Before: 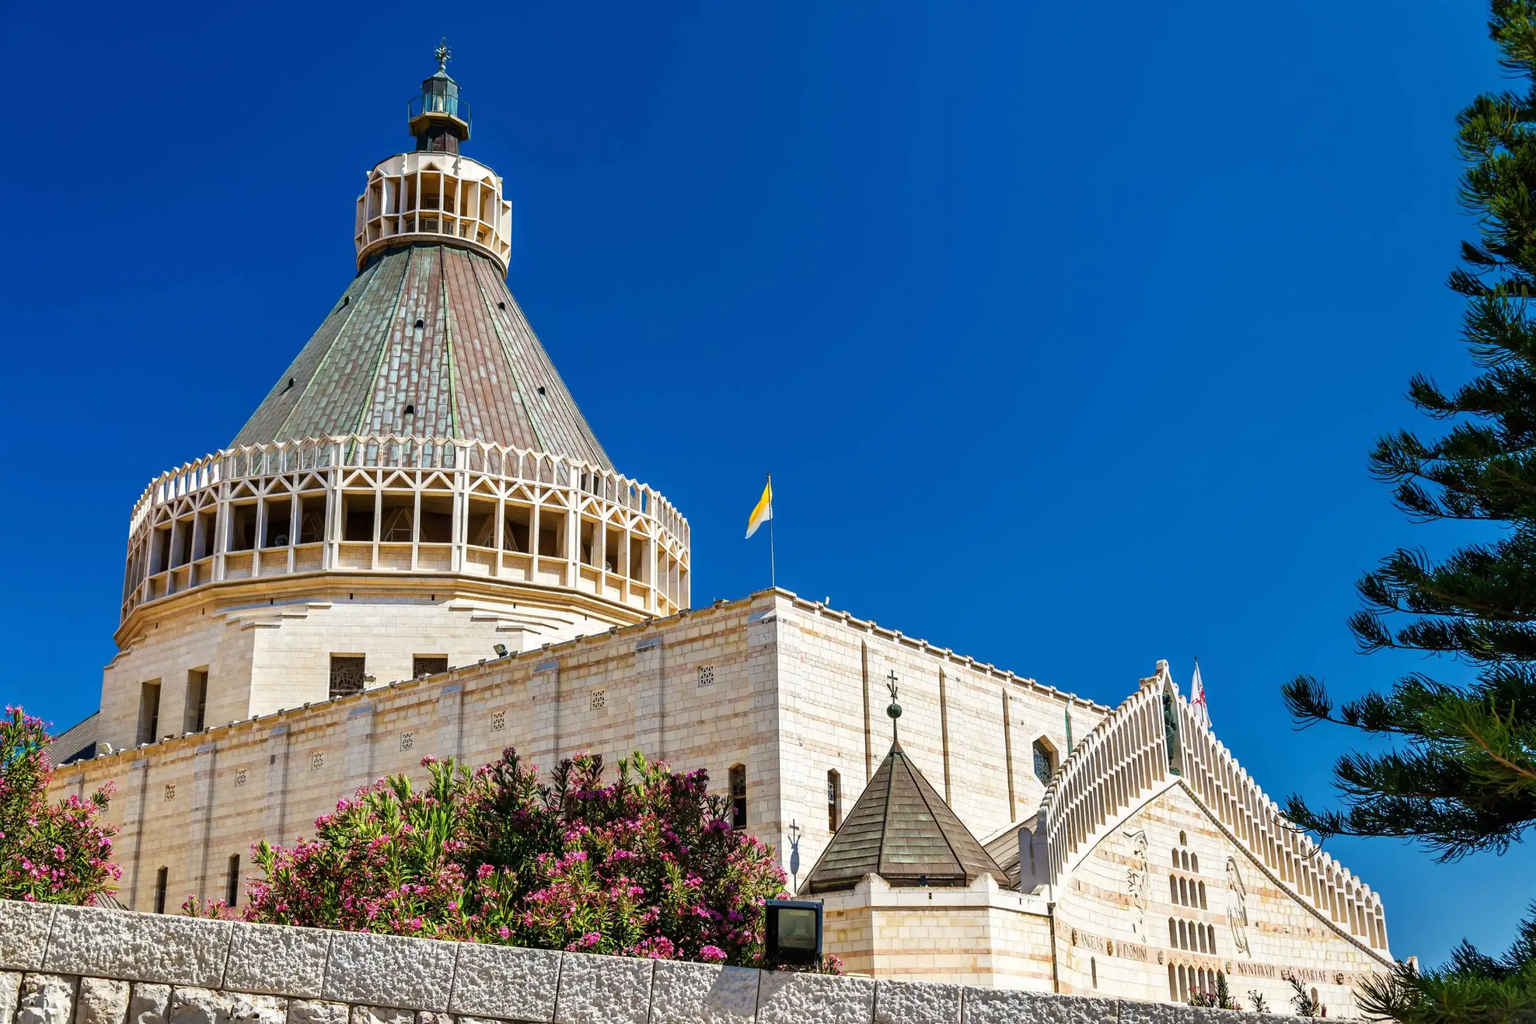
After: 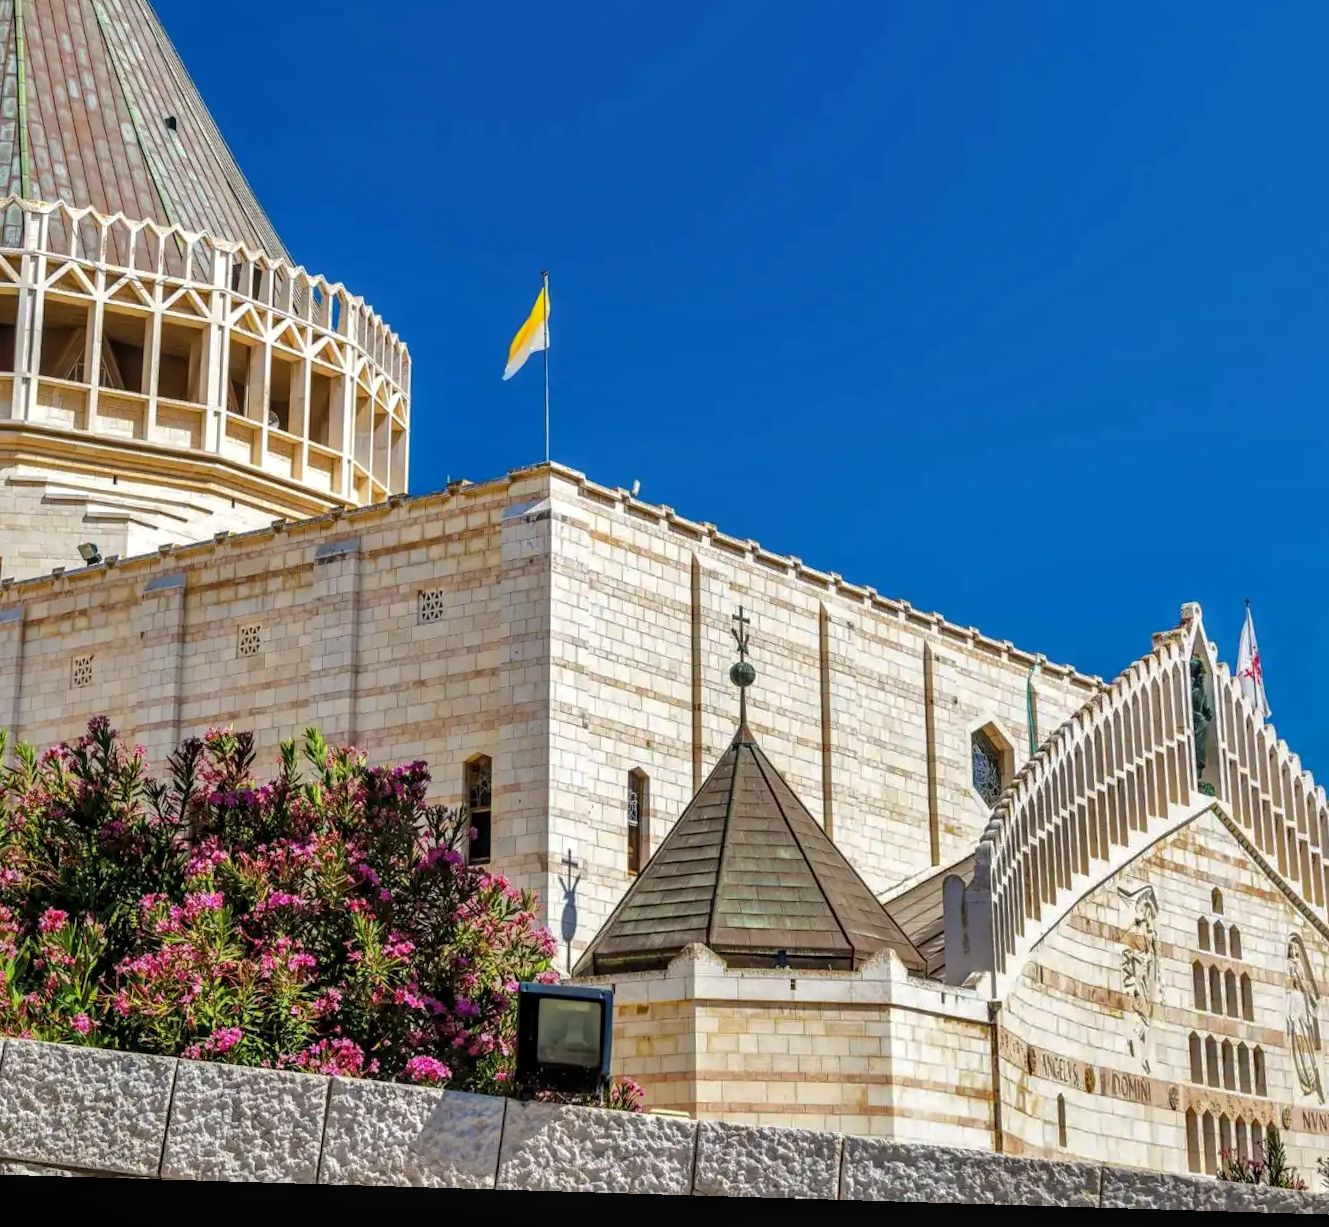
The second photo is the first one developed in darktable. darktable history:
local contrast: on, module defaults
crop and rotate: left 29.237%, top 31.152%, right 19.807%
rotate and perspective: rotation 1.72°, automatic cropping off
shadows and highlights: shadows 40, highlights -60
